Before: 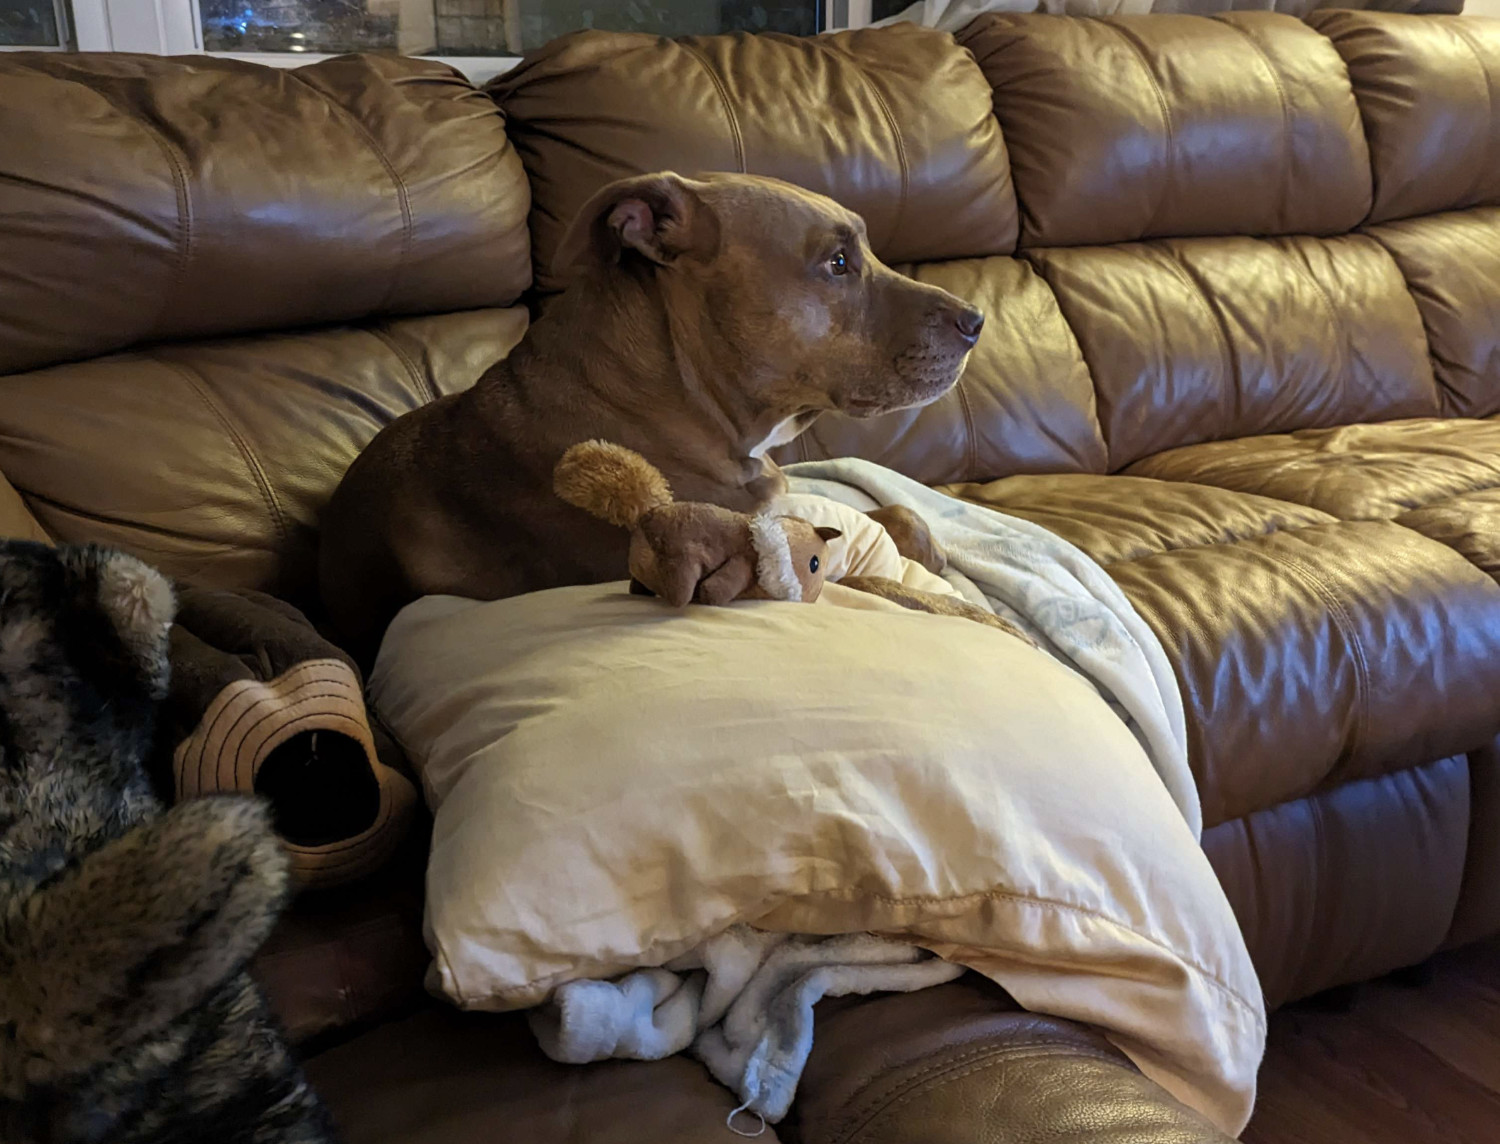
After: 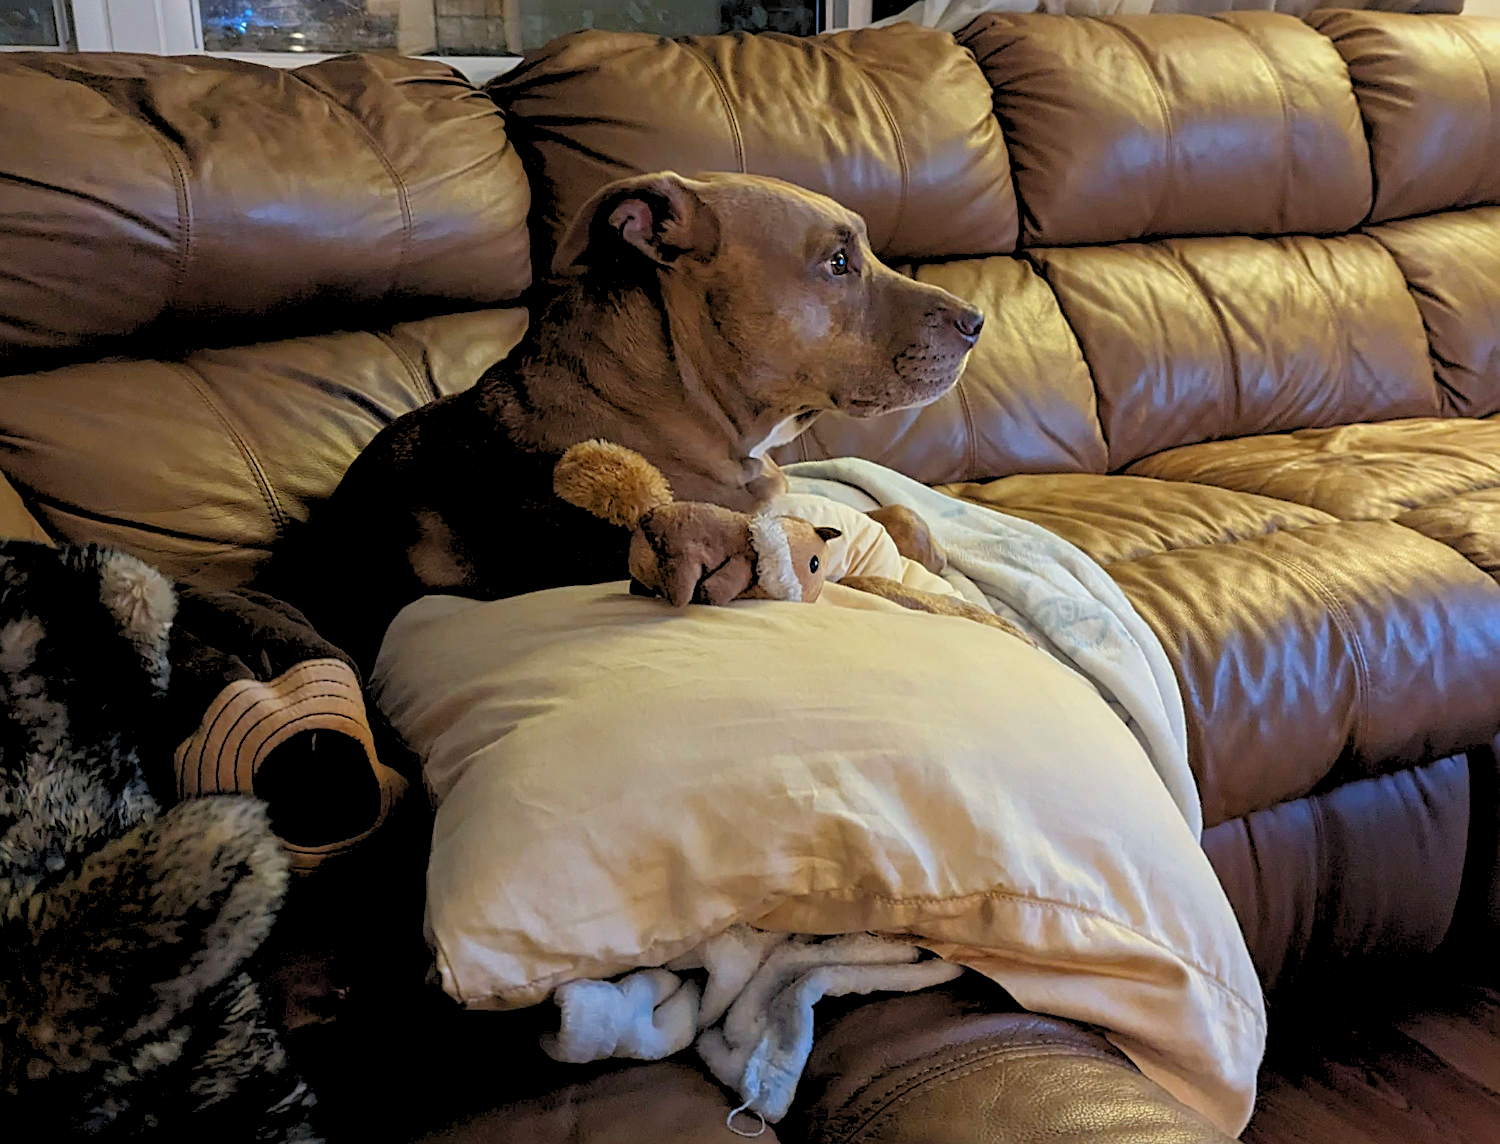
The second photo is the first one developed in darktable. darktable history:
rgb levels: preserve colors sum RGB, levels [[0.038, 0.433, 0.934], [0, 0.5, 1], [0, 0.5, 1]]
sharpen: on, module defaults
